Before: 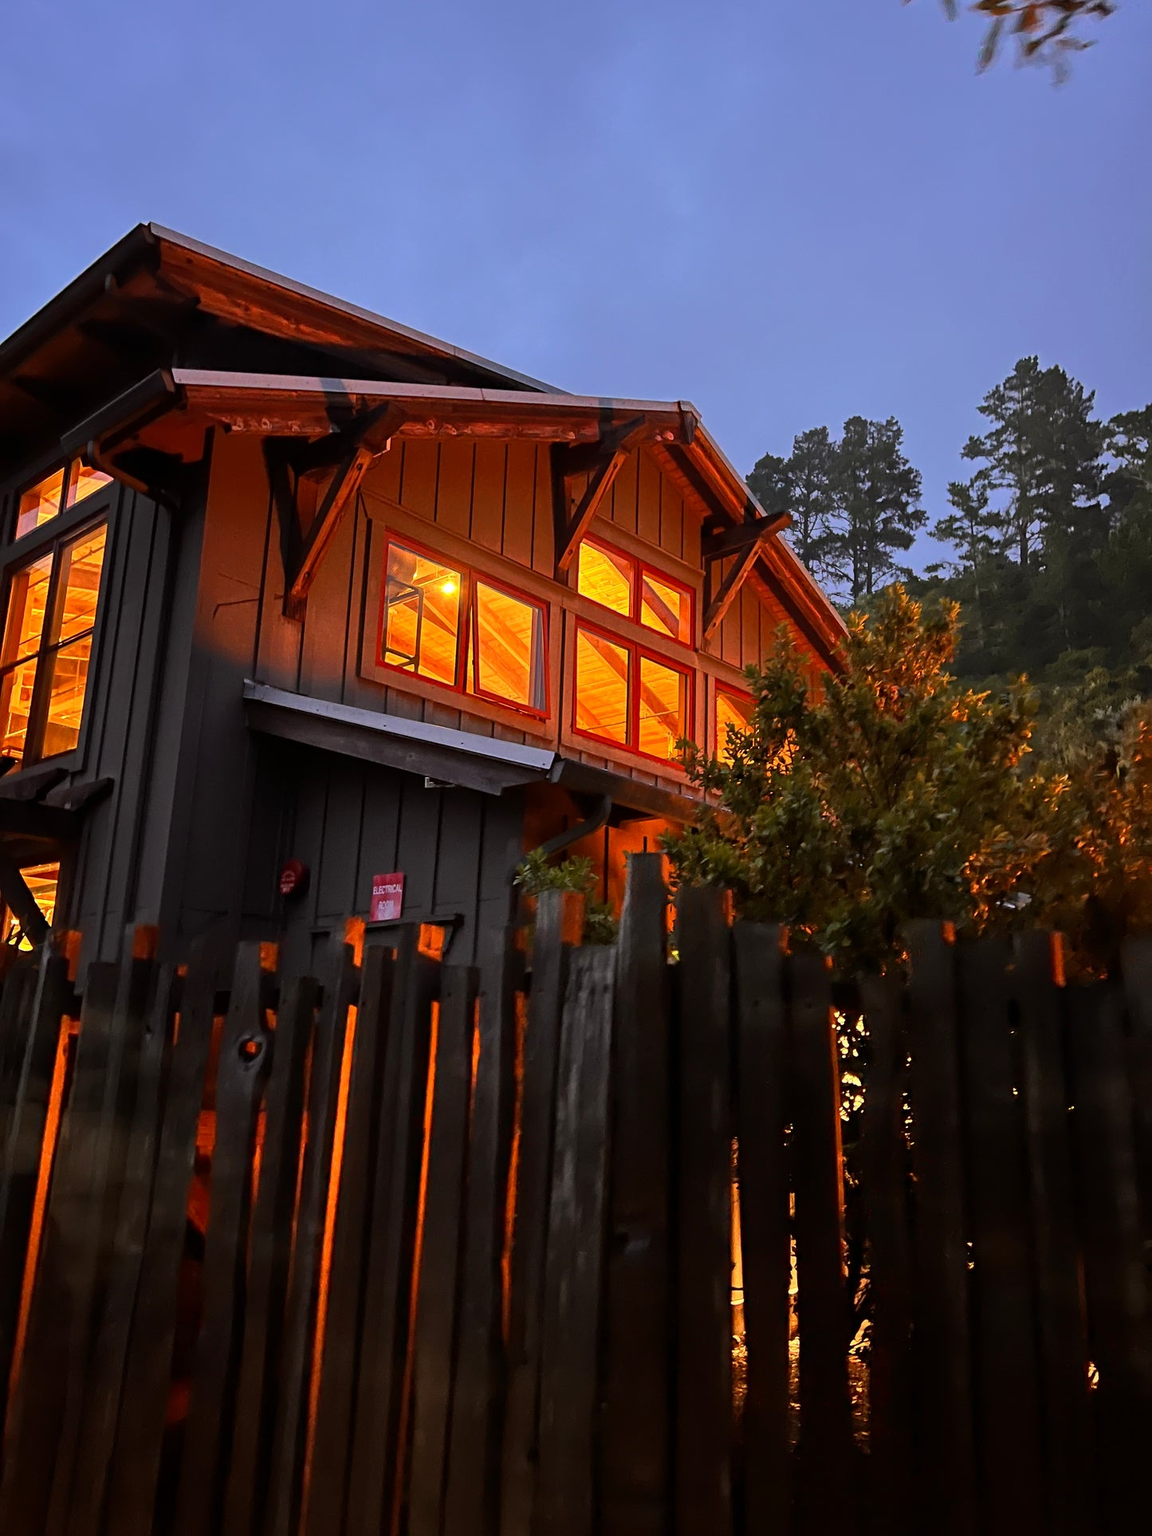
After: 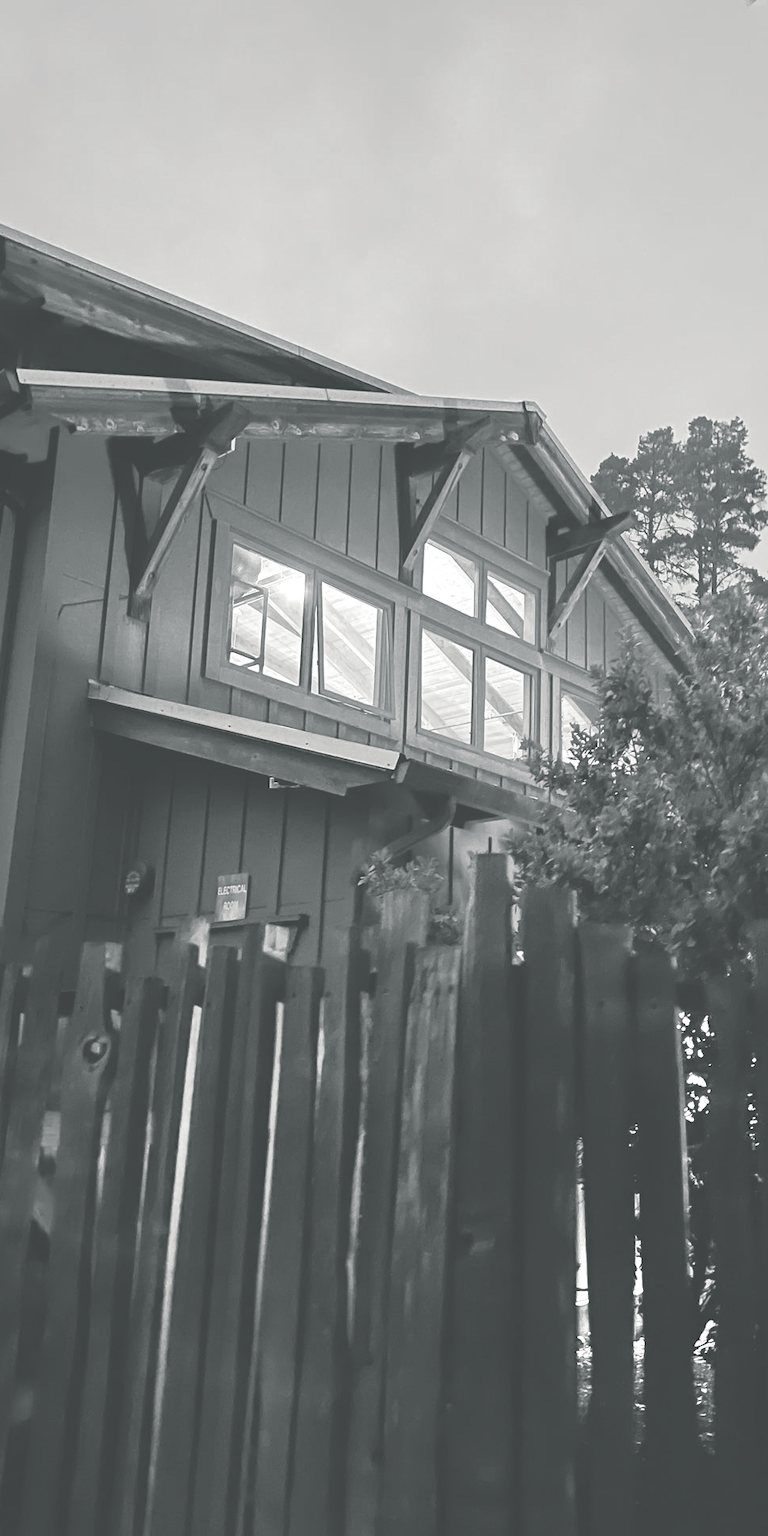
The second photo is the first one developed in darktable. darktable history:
color correction: saturation 0.8
colorize: hue 36°, source mix 100%
split-toning: shadows › hue 190.8°, shadows › saturation 0.05, highlights › hue 54°, highlights › saturation 0.05, compress 0%
monochrome: a 14.95, b -89.96
color balance rgb: global vibrance 10%
crop and rotate: left 13.537%, right 19.796%
